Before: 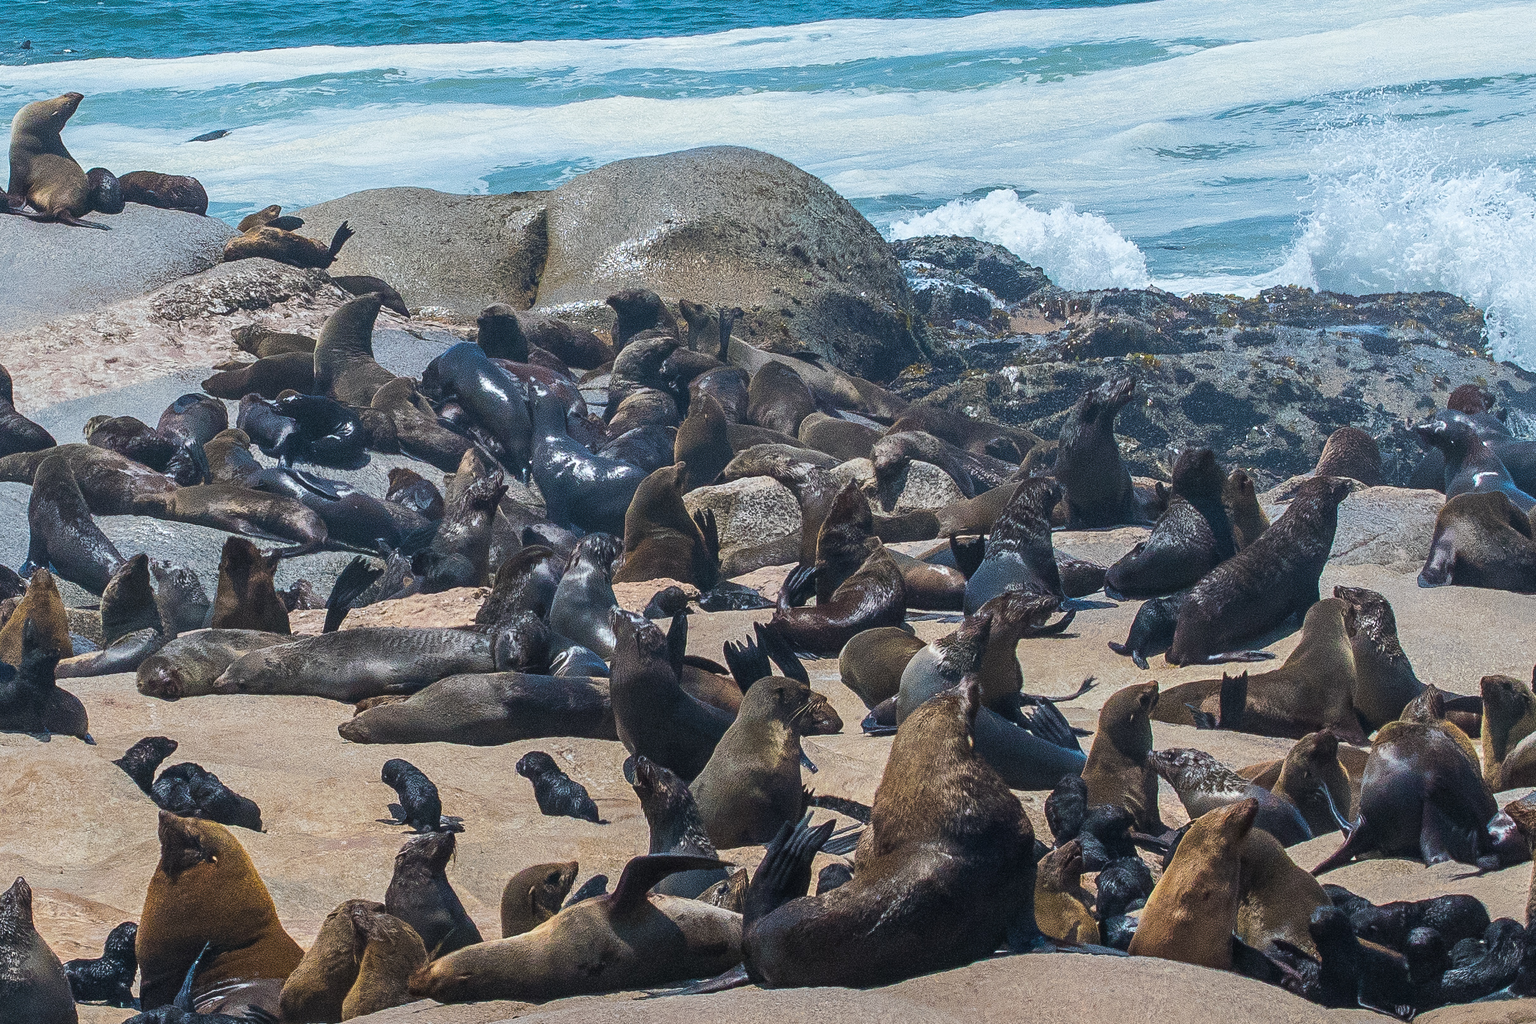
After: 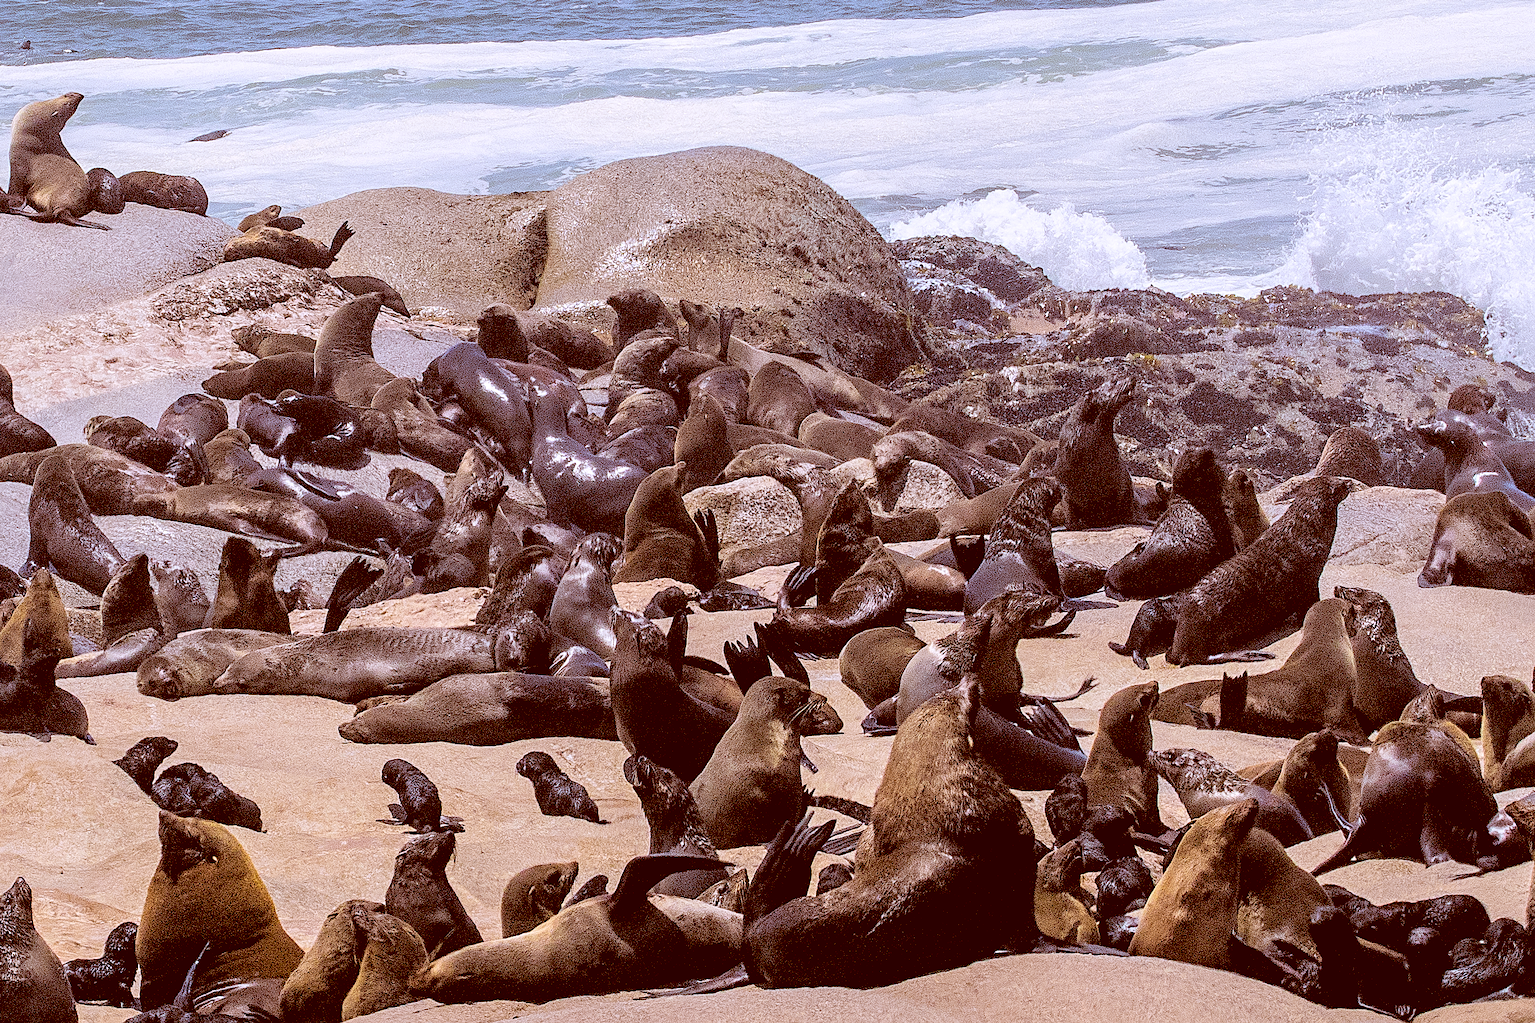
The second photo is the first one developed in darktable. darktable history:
rgb levels: levels [[0.027, 0.429, 0.996], [0, 0.5, 1], [0, 0.5, 1]]
sharpen: amount 0.2
color balance: lift [1, 1, 0.999, 1.001], gamma [1, 1.003, 1.005, 0.995], gain [1, 0.992, 0.988, 1.012], contrast 5%, output saturation 110%
color contrast: green-magenta contrast 0.81
contrast brightness saturation: saturation -0.1
white balance: red 0.931, blue 1.11
color correction: highlights a* 9.03, highlights b* 8.71, shadows a* 40, shadows b* 40, saturation 0.8
